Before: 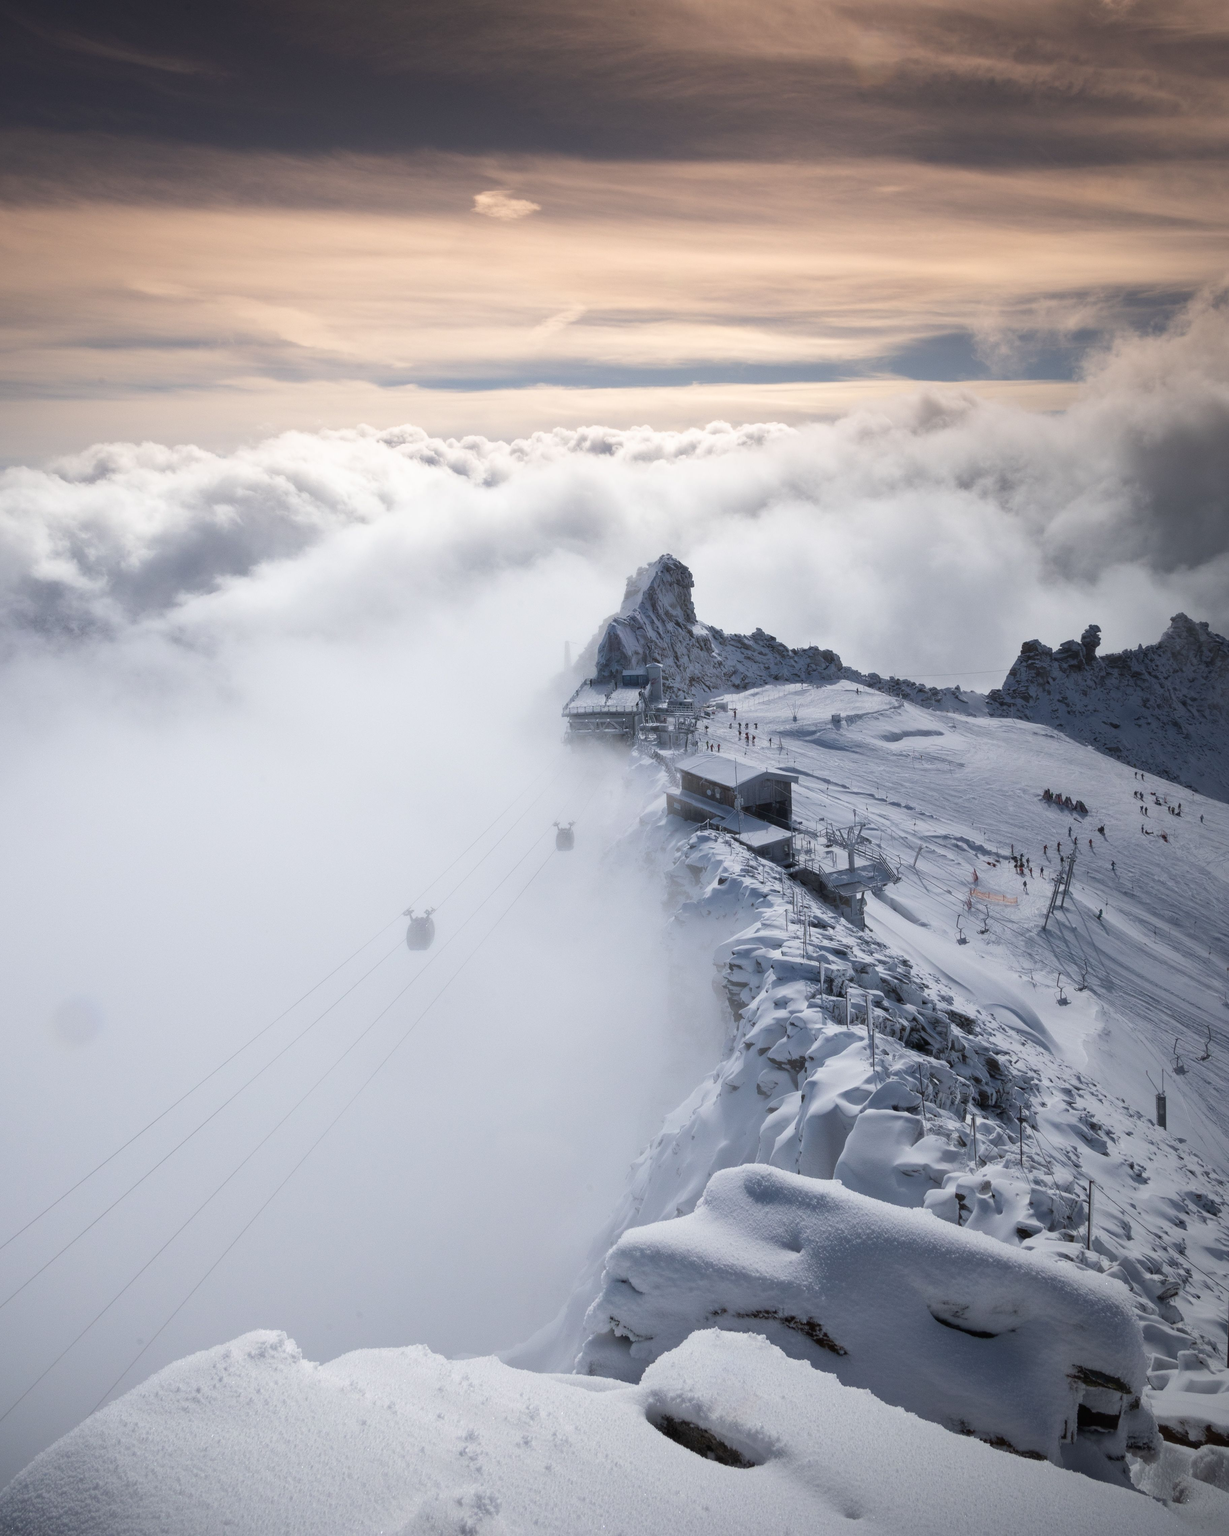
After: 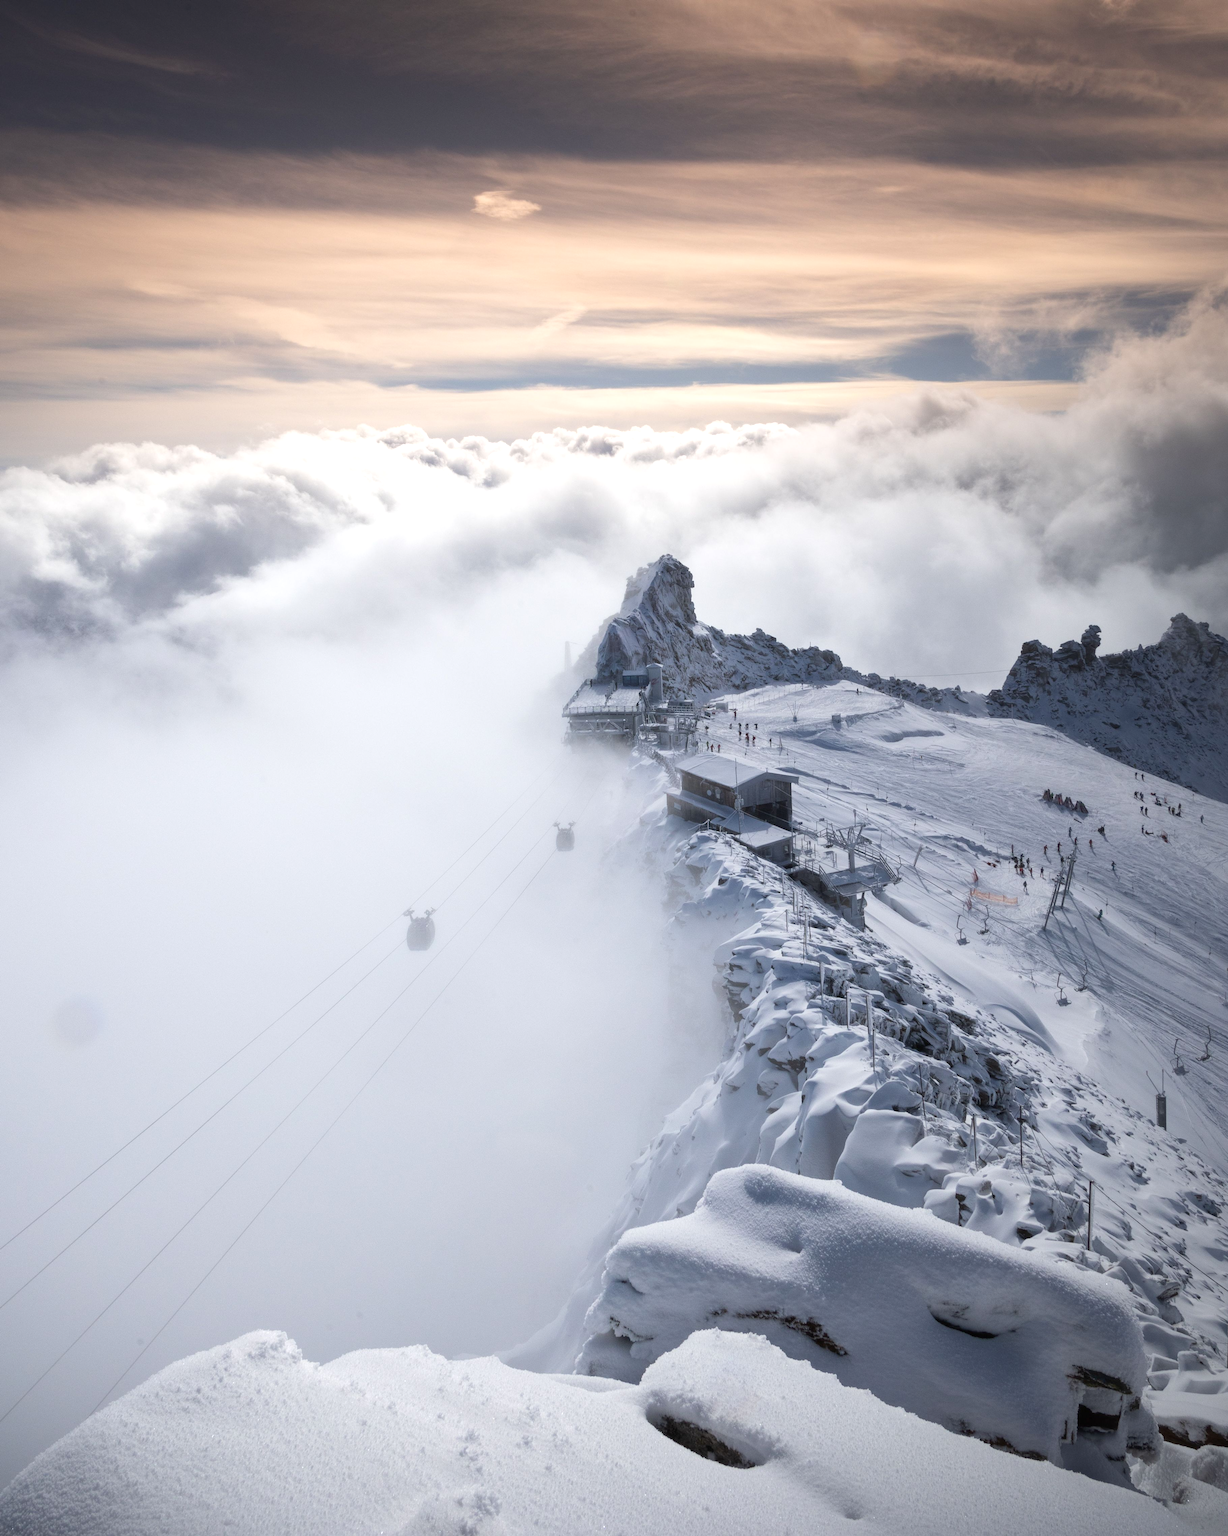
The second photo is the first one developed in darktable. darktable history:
local contrast: mode bilateral grid, contrast 15, coarseness 36, detail 105%, midtone range 0.2
exposure: exposure 0.238 EV, compensate highlight preservation false
